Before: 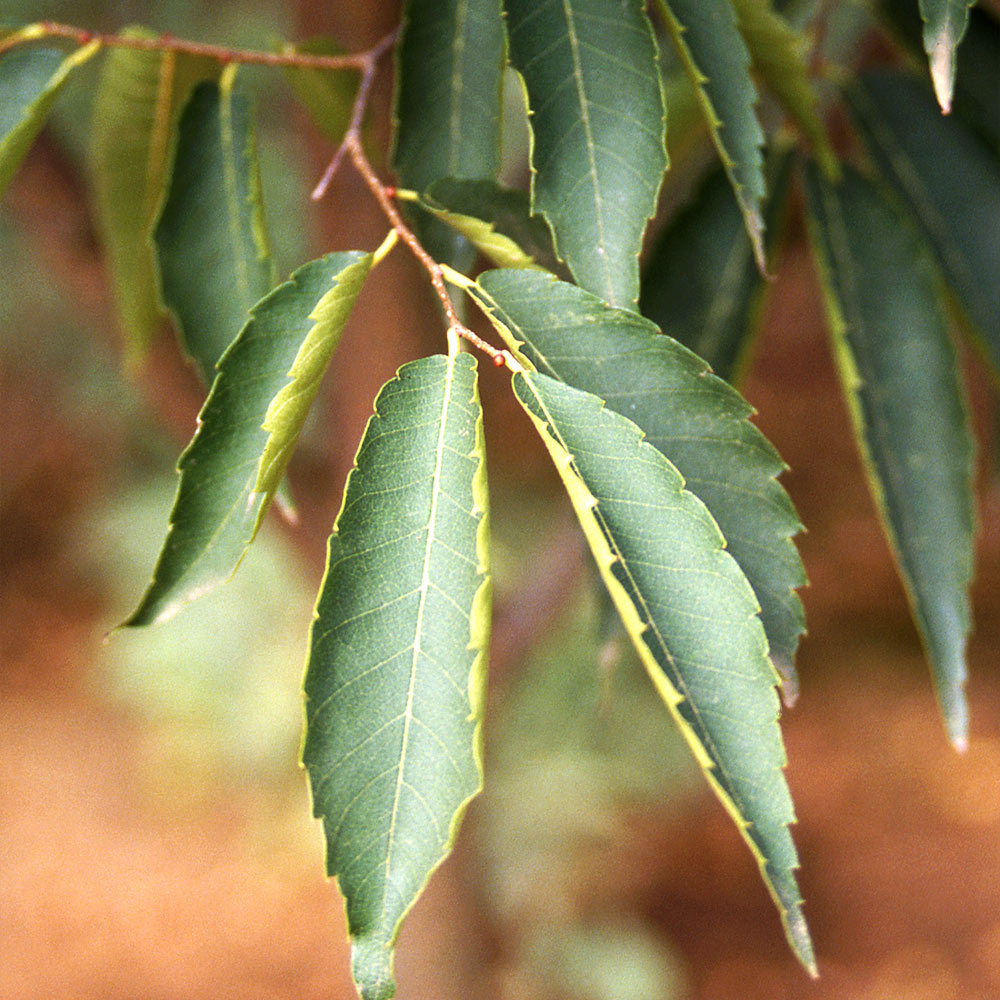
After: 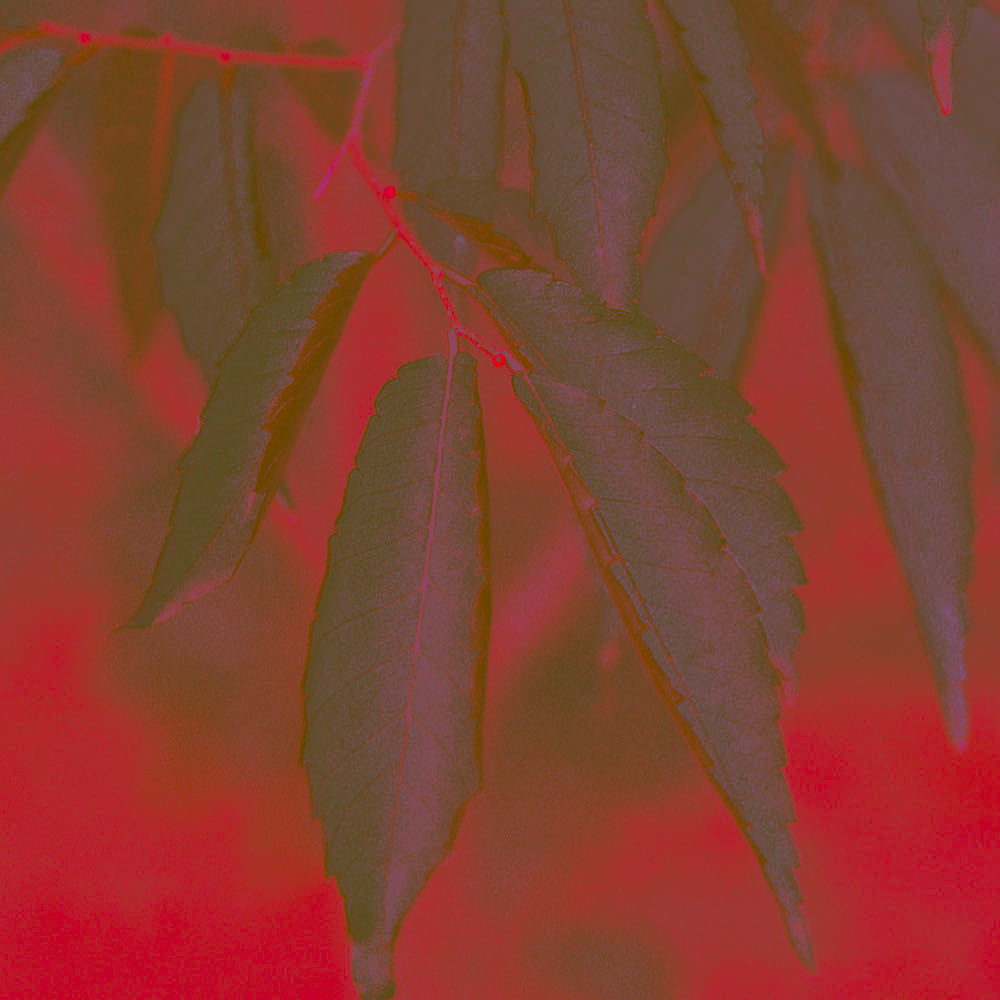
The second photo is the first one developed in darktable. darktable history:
sharpen: radius 1.864, amount 0.398, threshold 1.271
split-toning: shadows › hue 360°
contrast brightness saturation: contrast -0.99, brightness -0.17, saturation 0.75
white balance: red 1.188, blue 1.11
